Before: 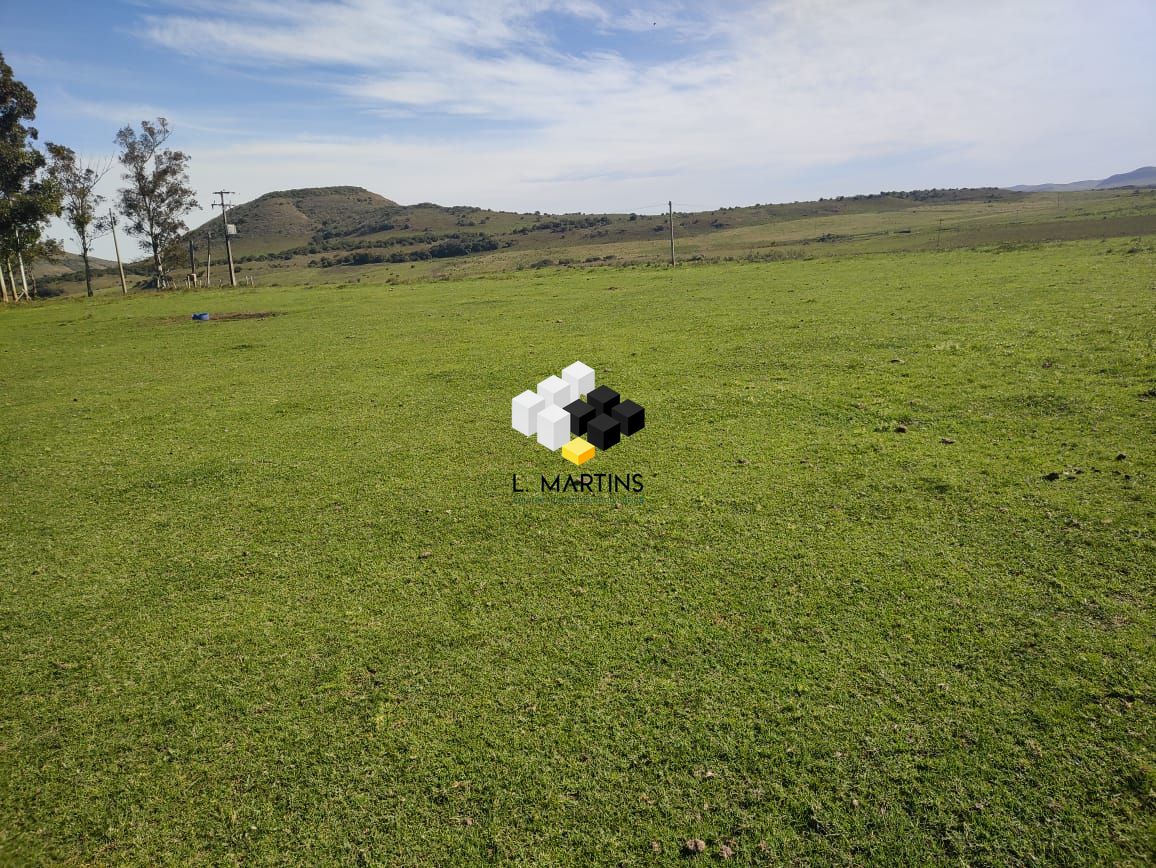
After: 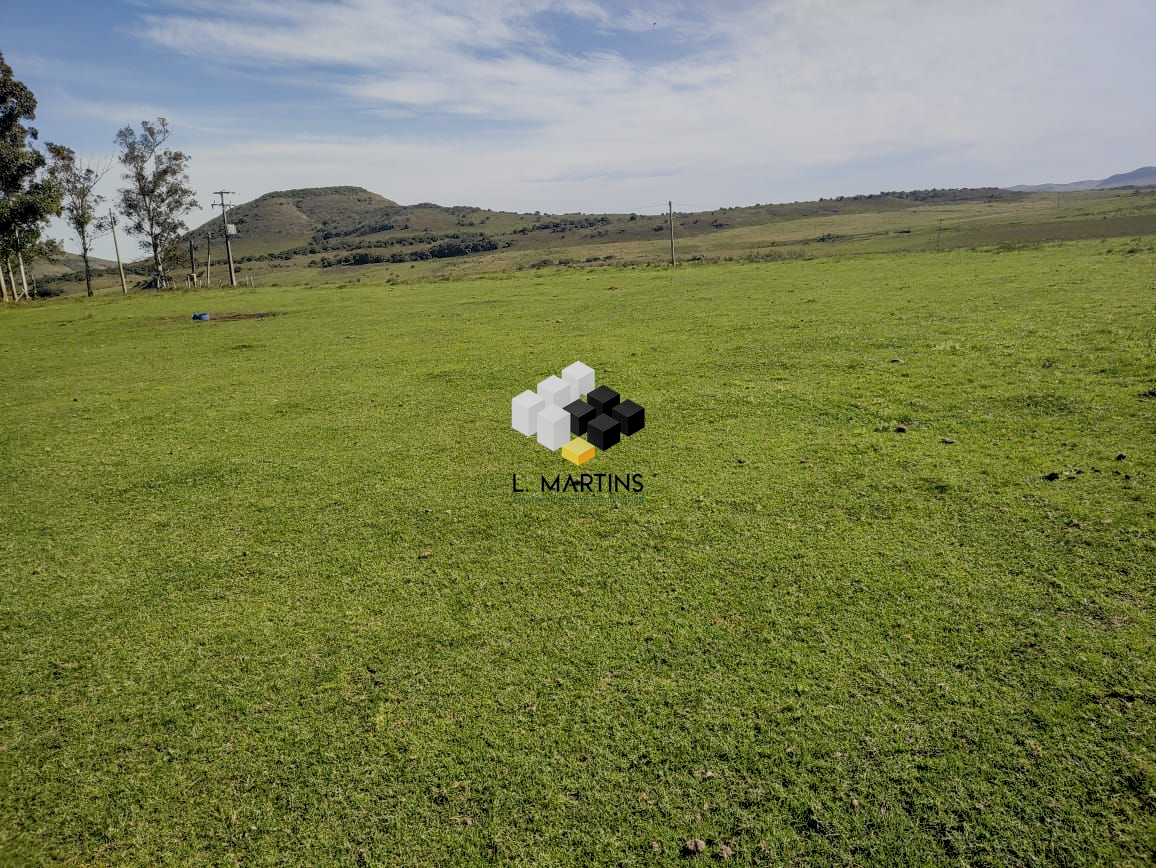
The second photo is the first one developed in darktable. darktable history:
local contrast: on, module defaults
filmic rgb: black relative exposure -7.65 EV, white relative exposure 4.56 EV, hardness 3.61
rgb curve: curves: ch0 [(0, 0) (0.053, 0.068) (0.122, 0.128) (1, 1)]
